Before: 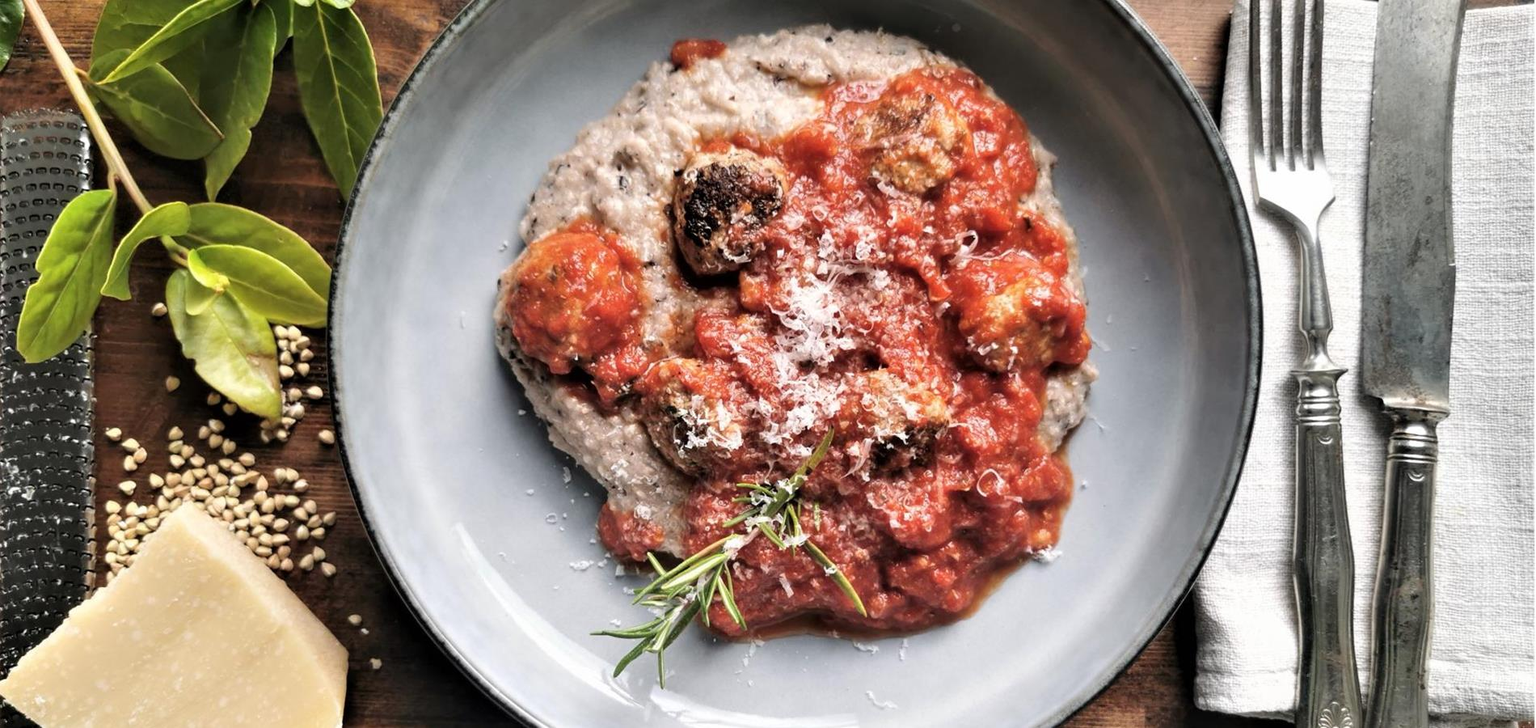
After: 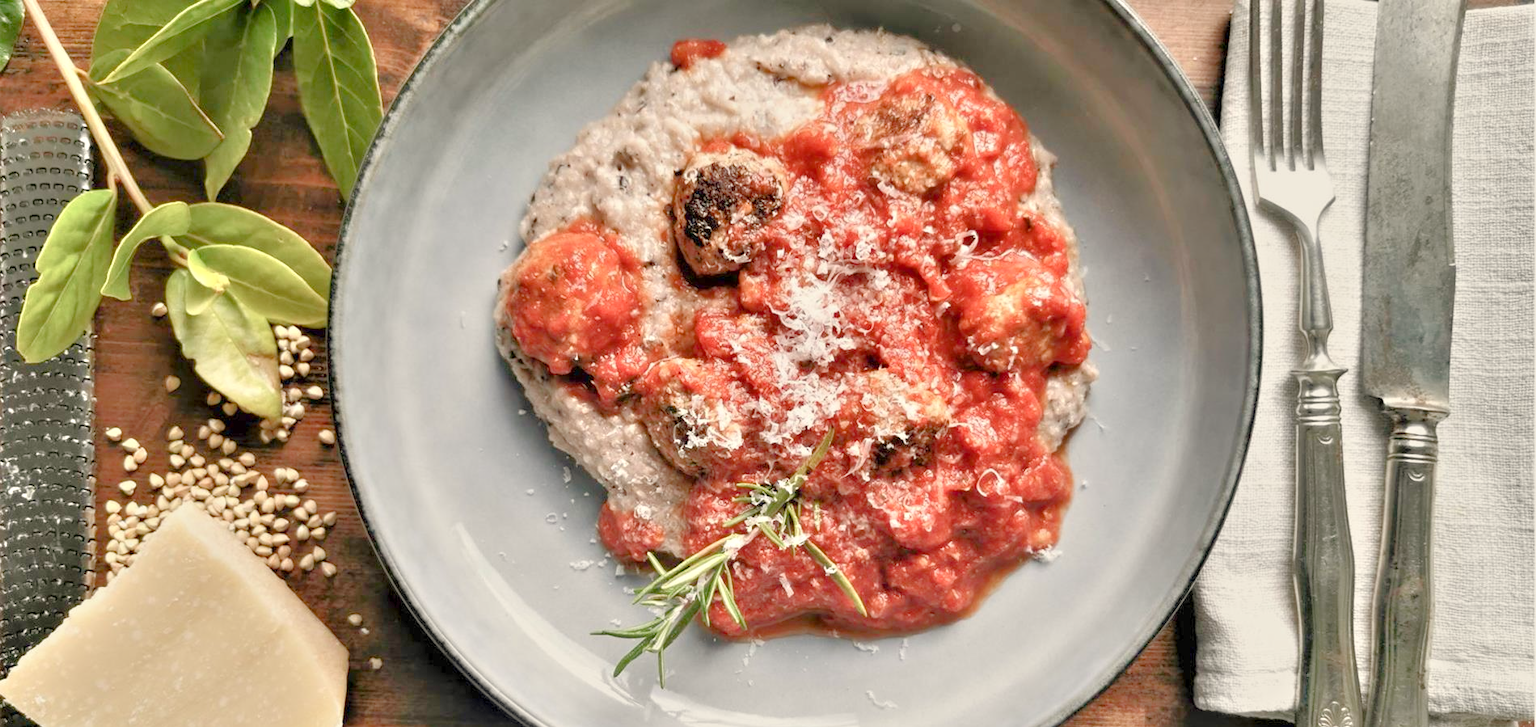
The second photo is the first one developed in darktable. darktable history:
color balance rgb: shadows lift › chroma 1%, shadows lift › hue 113°, highlights gain › chroma 0.2%, highlights gain › hue 333°, perceptual saturation grading › global saturation 20%, perceptual saturation grading › highlights -50%, perceptual saturation grading › shadows 25%, contrast -10%
white balance: red 1.029, blue 0.92
tone equalizer: -8 EV 2 EV, -7 EV 2 EV, -6 EV 2 EV, -5 EV 2 EV, -4 EV 2 EV, -3 EV 1.5 EV, -2 EV 1 EV, -1 EV 0.5 EV
